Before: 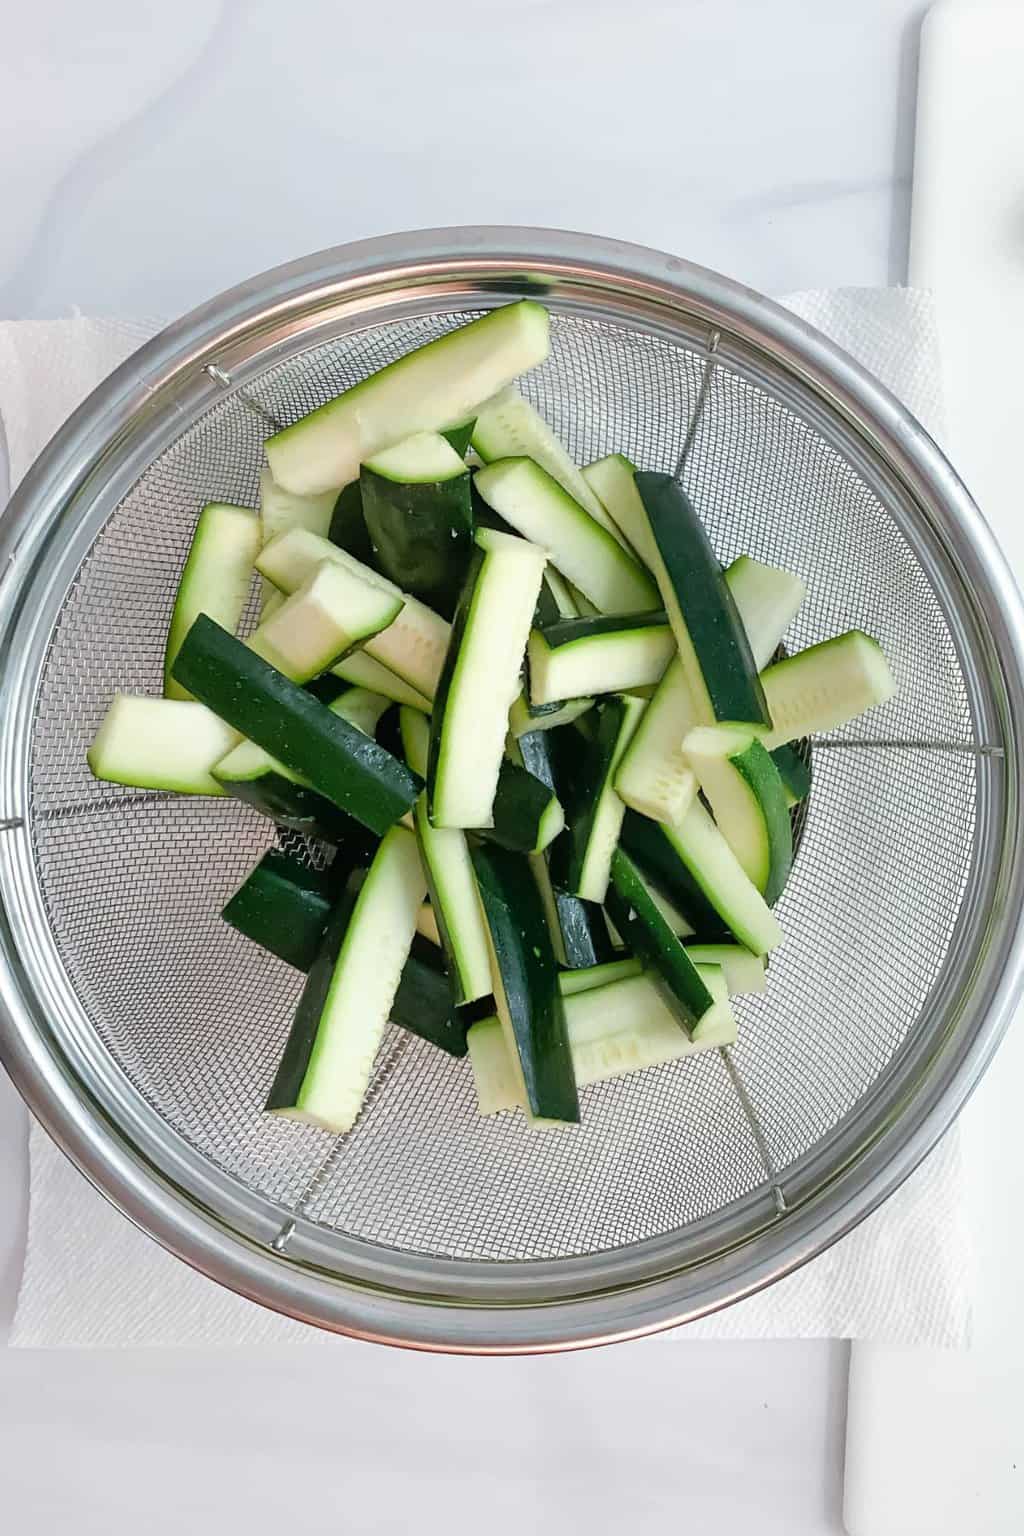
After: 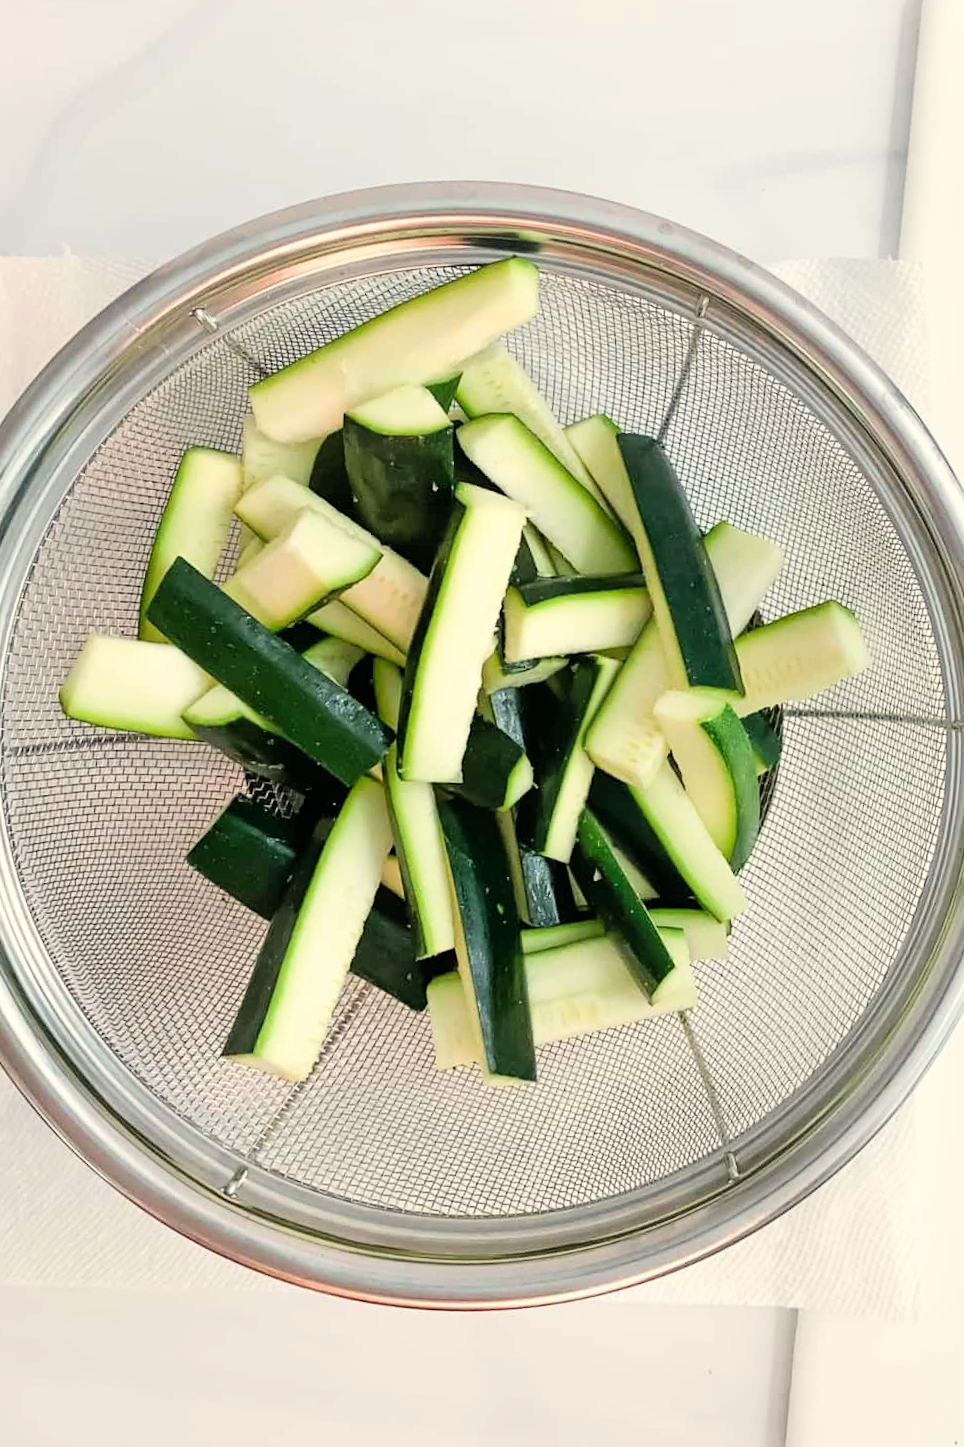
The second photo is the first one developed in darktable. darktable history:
white balance: red 1.045, blue 0.932
crop and rotate: angle -2.38°
tone curve: curves: ch0 [(0, 0) (0.004, 0.001) (0.133, 0.112) (0.325, 0.362) (0.832, 0.893) (1, 1)], color space Lab, linked channels, preserve colors none
